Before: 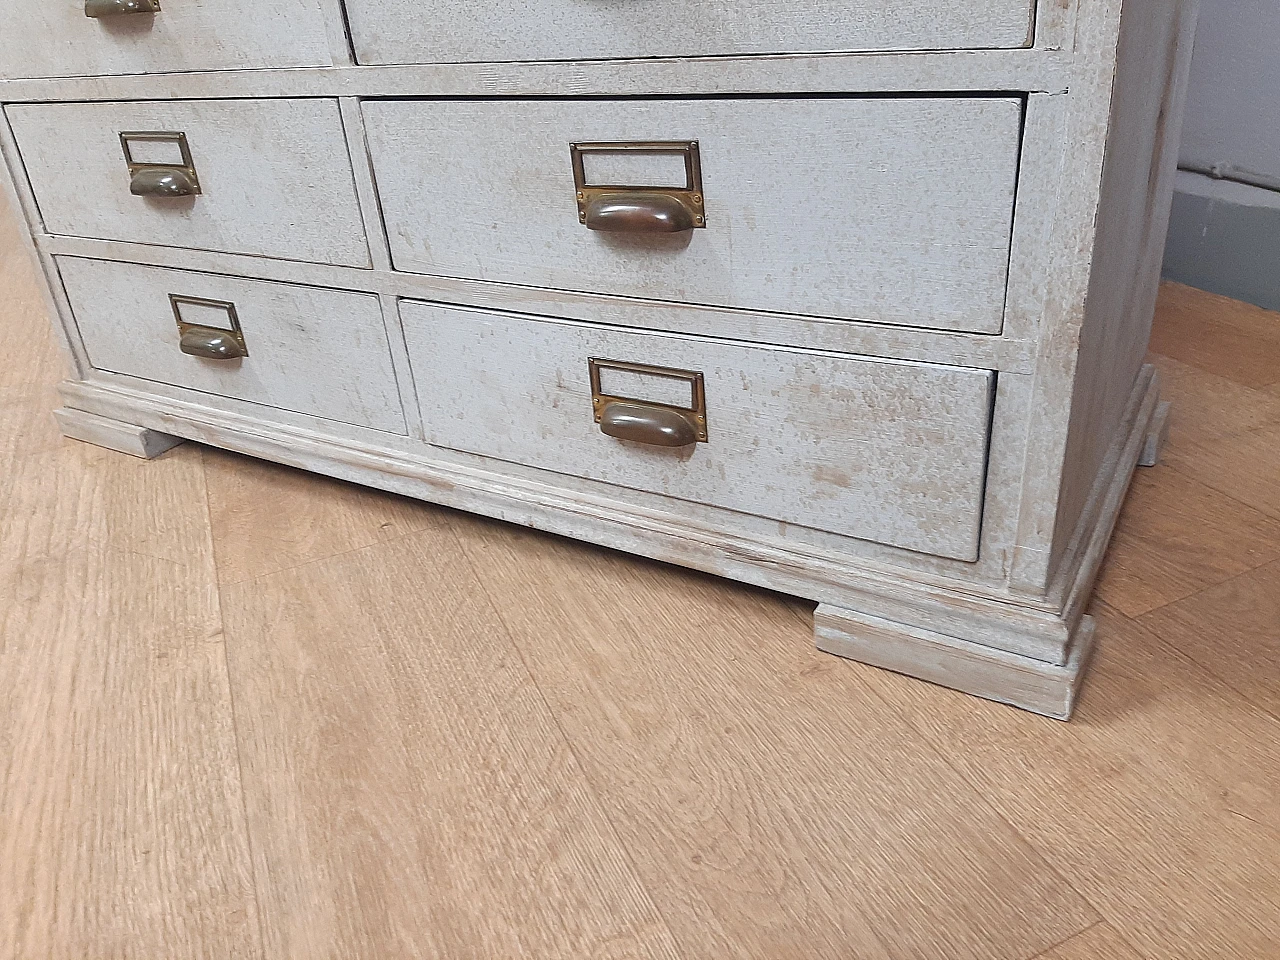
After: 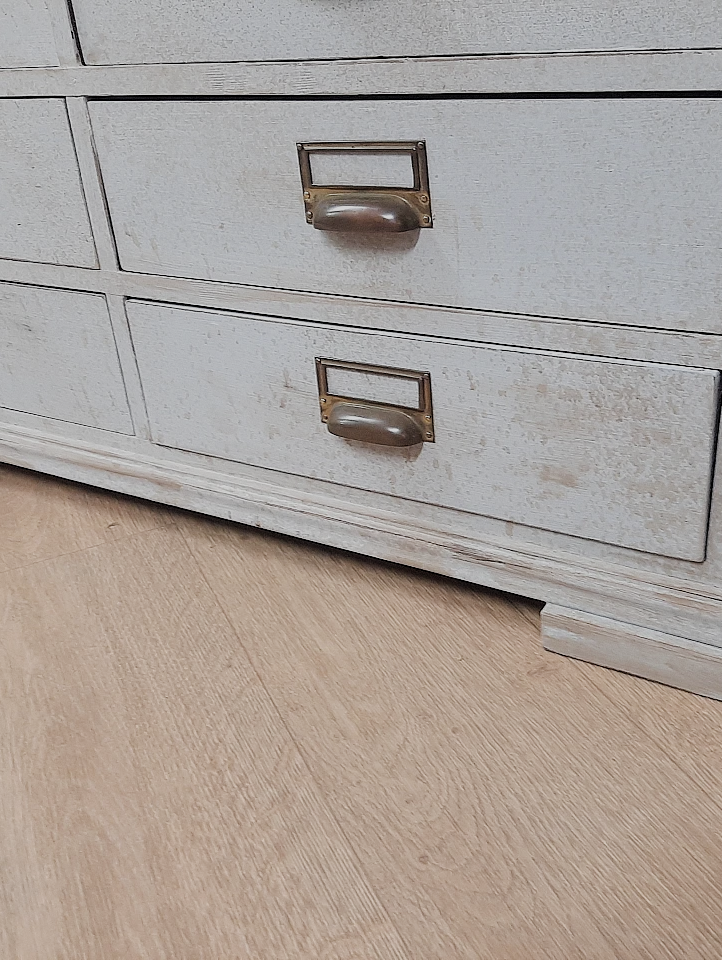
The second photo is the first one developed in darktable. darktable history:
filmic rgb: black relative exposure -7.49 EV, white relative exposure 4.84 EV, threshold 3.01 EV, hardness 3.4, enable highlight reconstruction true
crop: left 21.337%, right 22.233%
contrast brightness saturation: saturation -0.176
